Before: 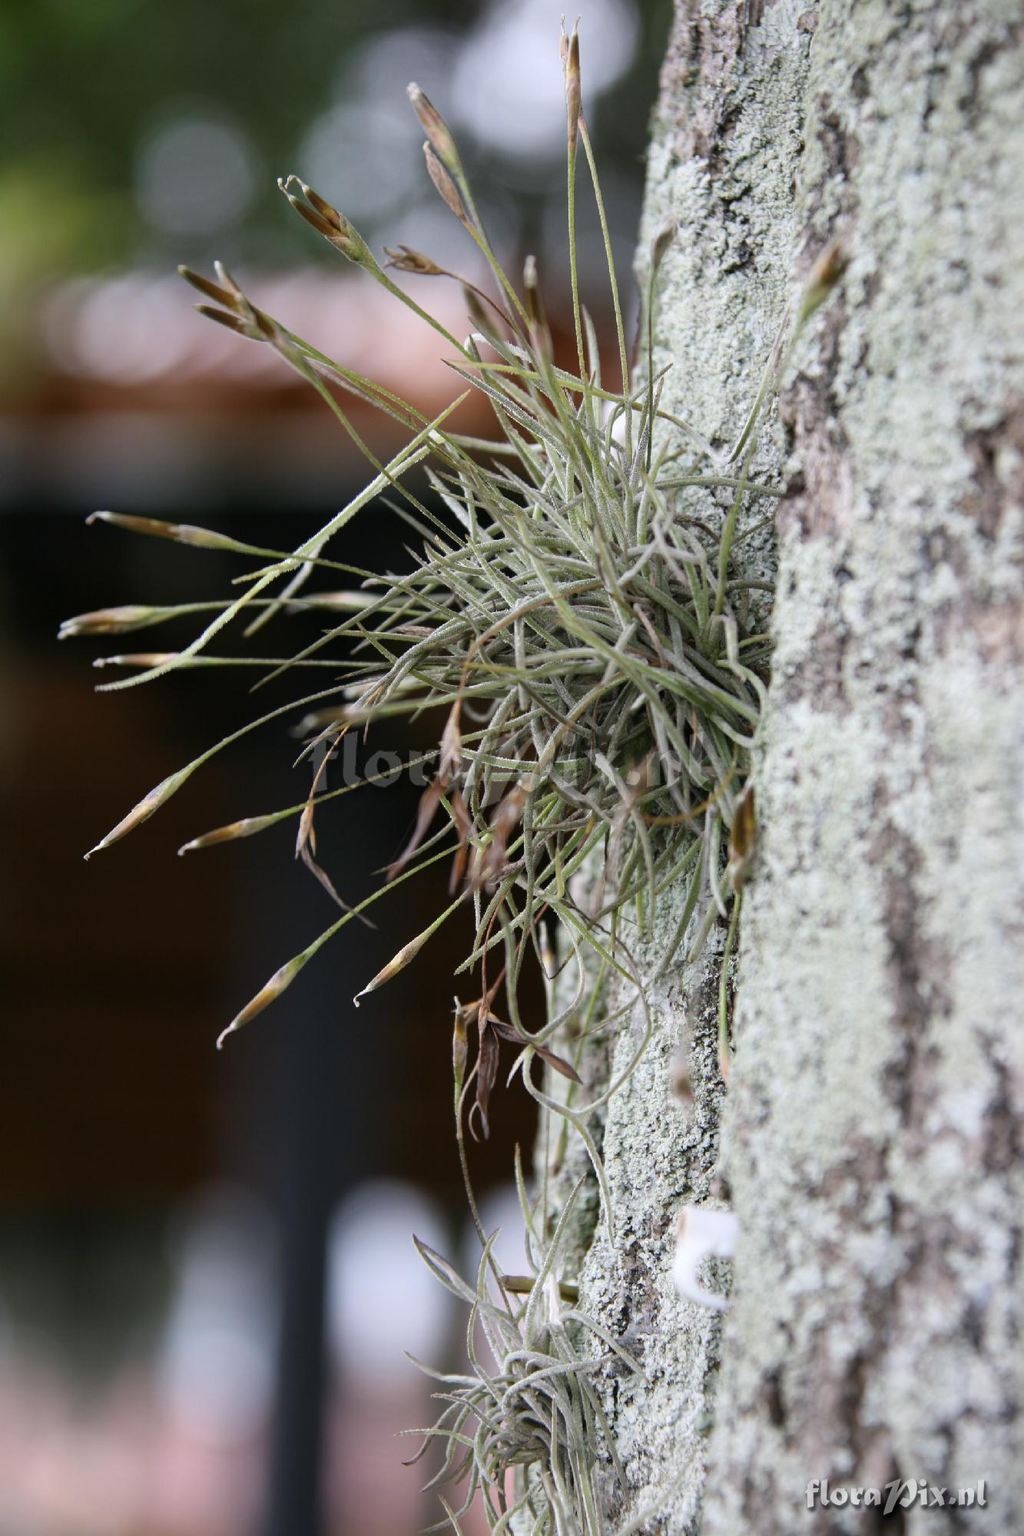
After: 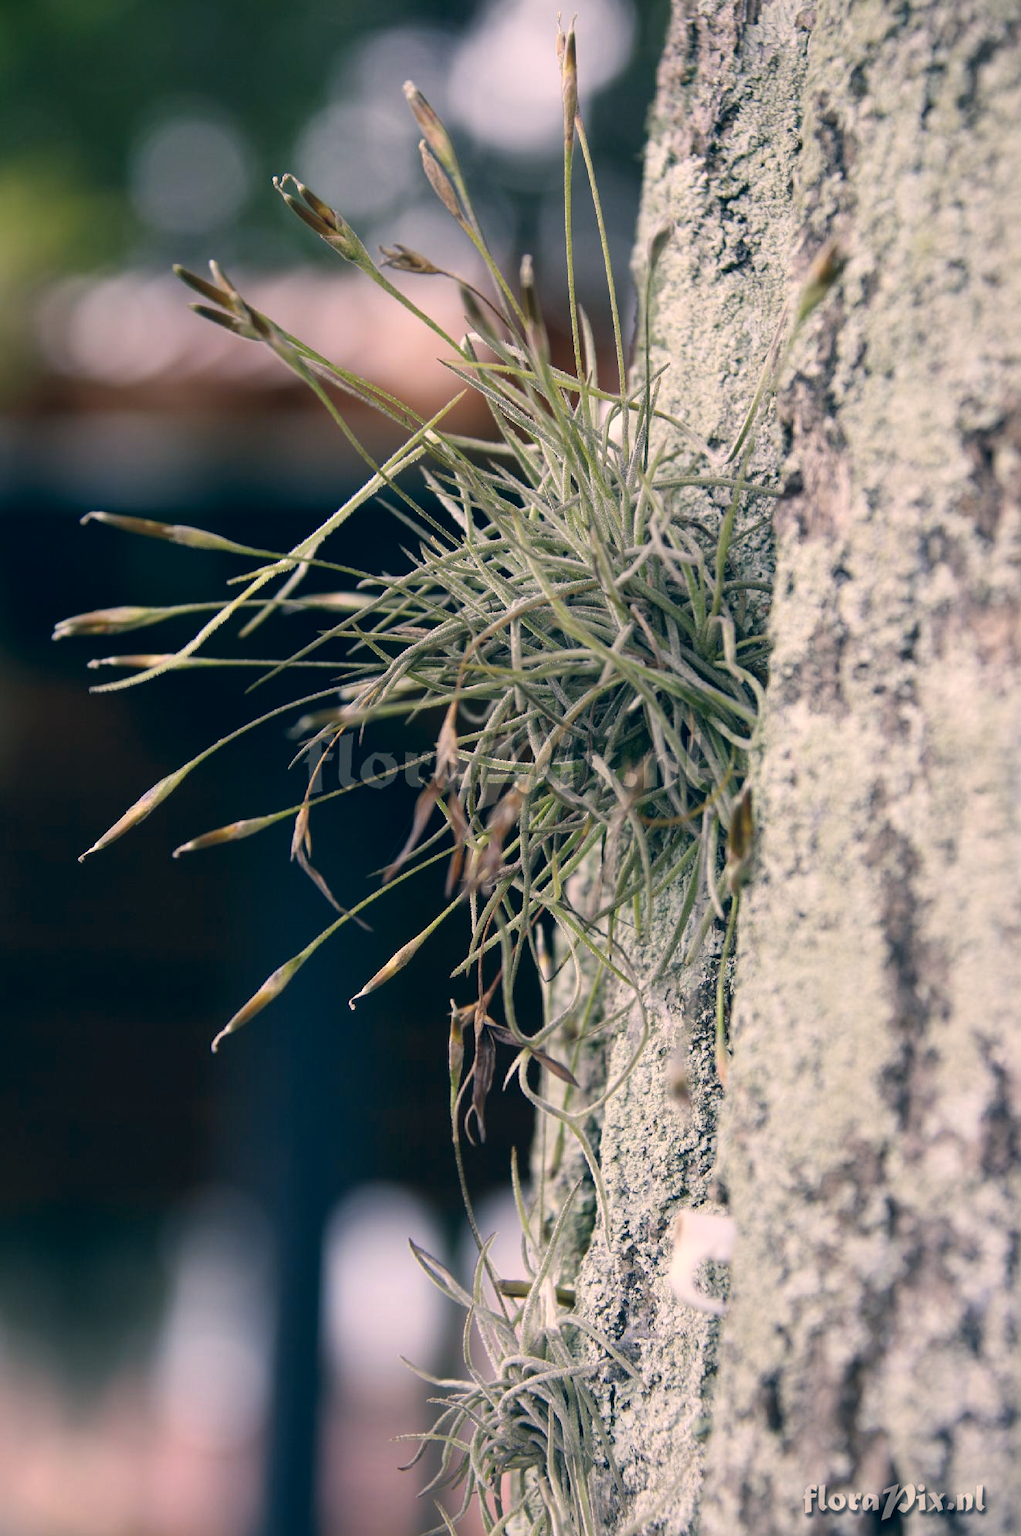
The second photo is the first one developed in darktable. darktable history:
crop and rotate: left 0.614%, top 0.179%, bottom 0.309%
color correction: highlights a* 10.32, highlights b* 14.66, shadows a* -9.59, shadows b* -15.02
tone equalizer: on, module defaults
